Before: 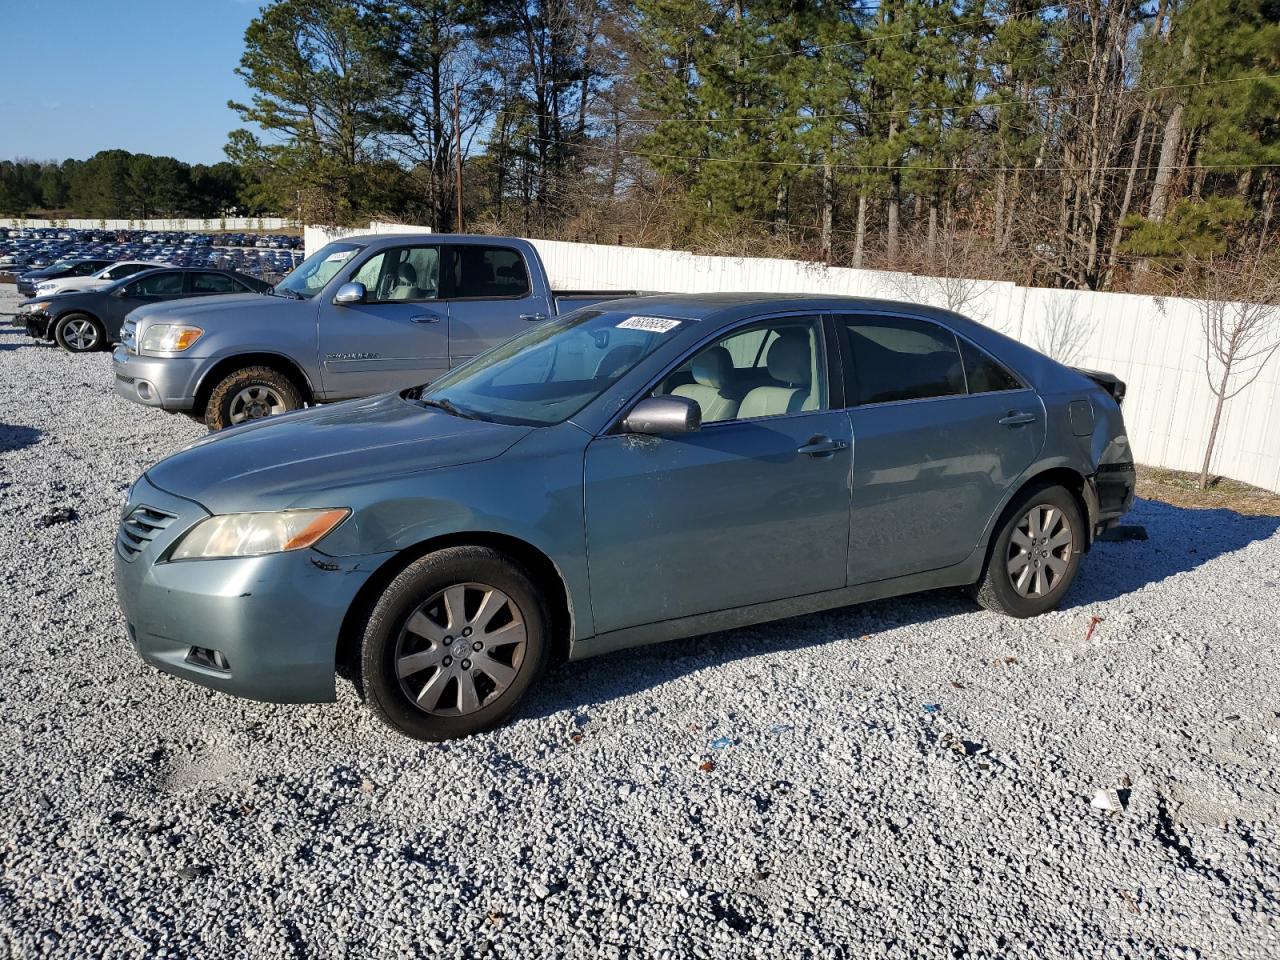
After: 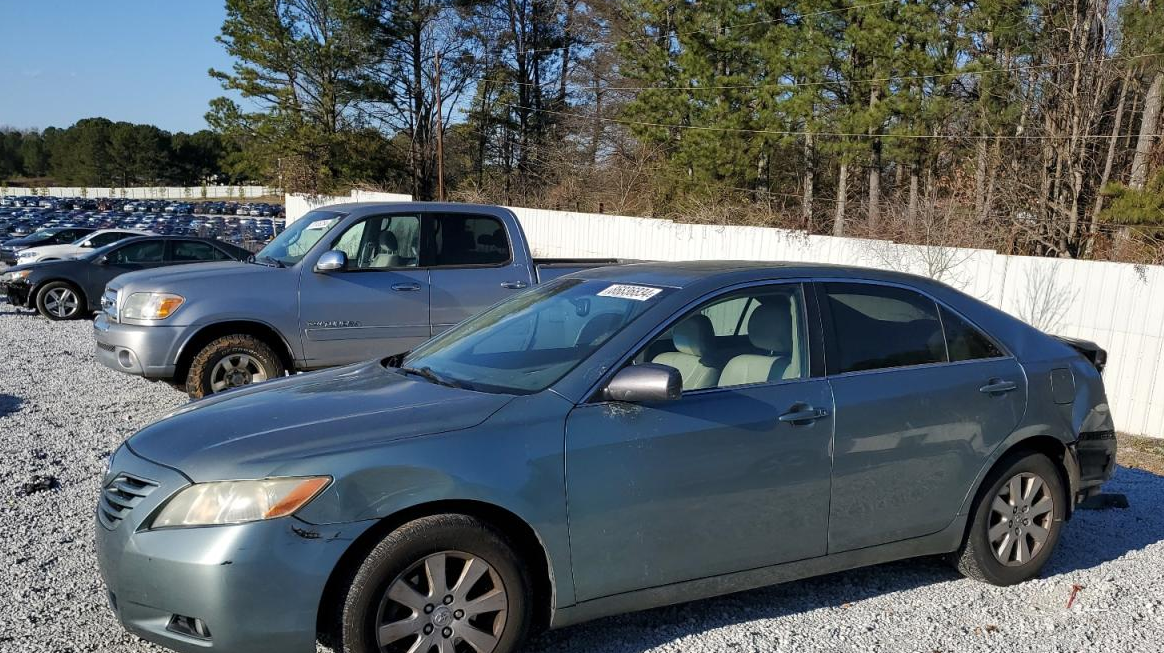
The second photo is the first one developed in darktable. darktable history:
crop: left 1.523%, top 3.423%, right 7.537%, bottom 28.497%
